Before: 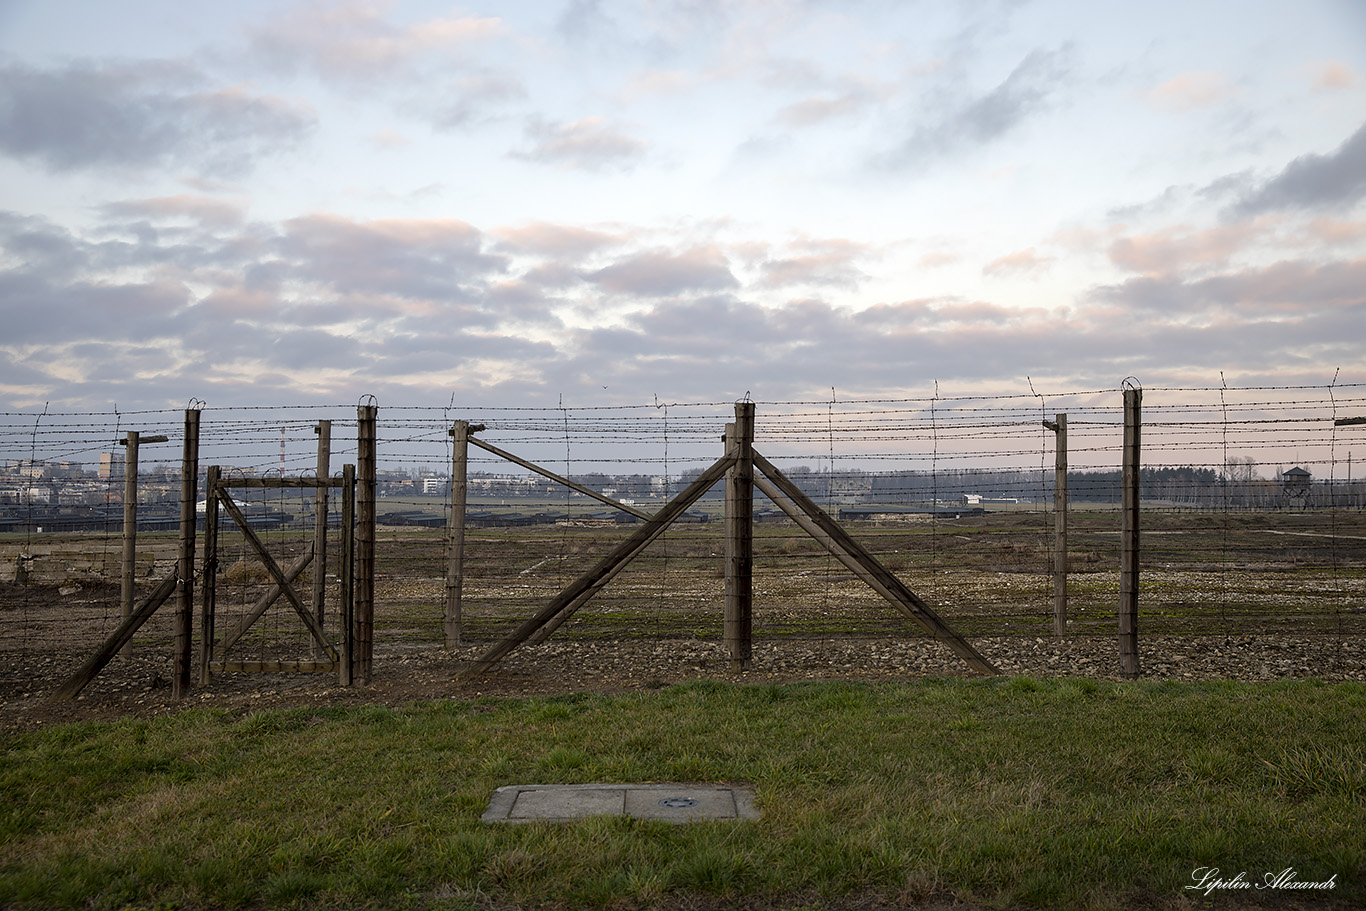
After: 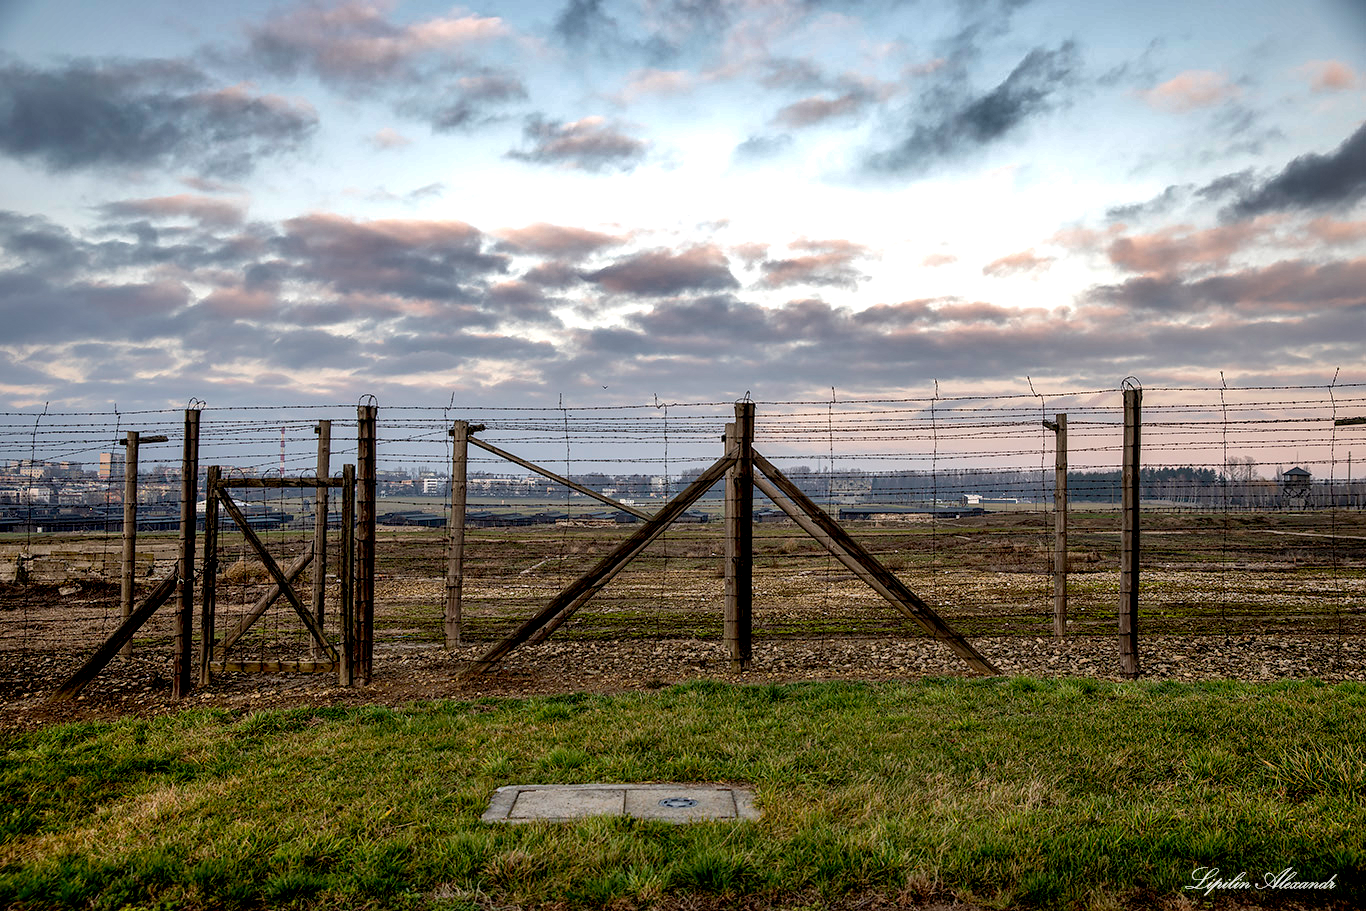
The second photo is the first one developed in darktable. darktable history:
shadows and highlights: white point adjustment 0.088, highlights -70.4, soften with gaussian
velvia: strength 15.16%
local contrast: on, module defaults
exposure: black level correction 0.009, exposure 0.115 EV, compensate highlight preservation false
